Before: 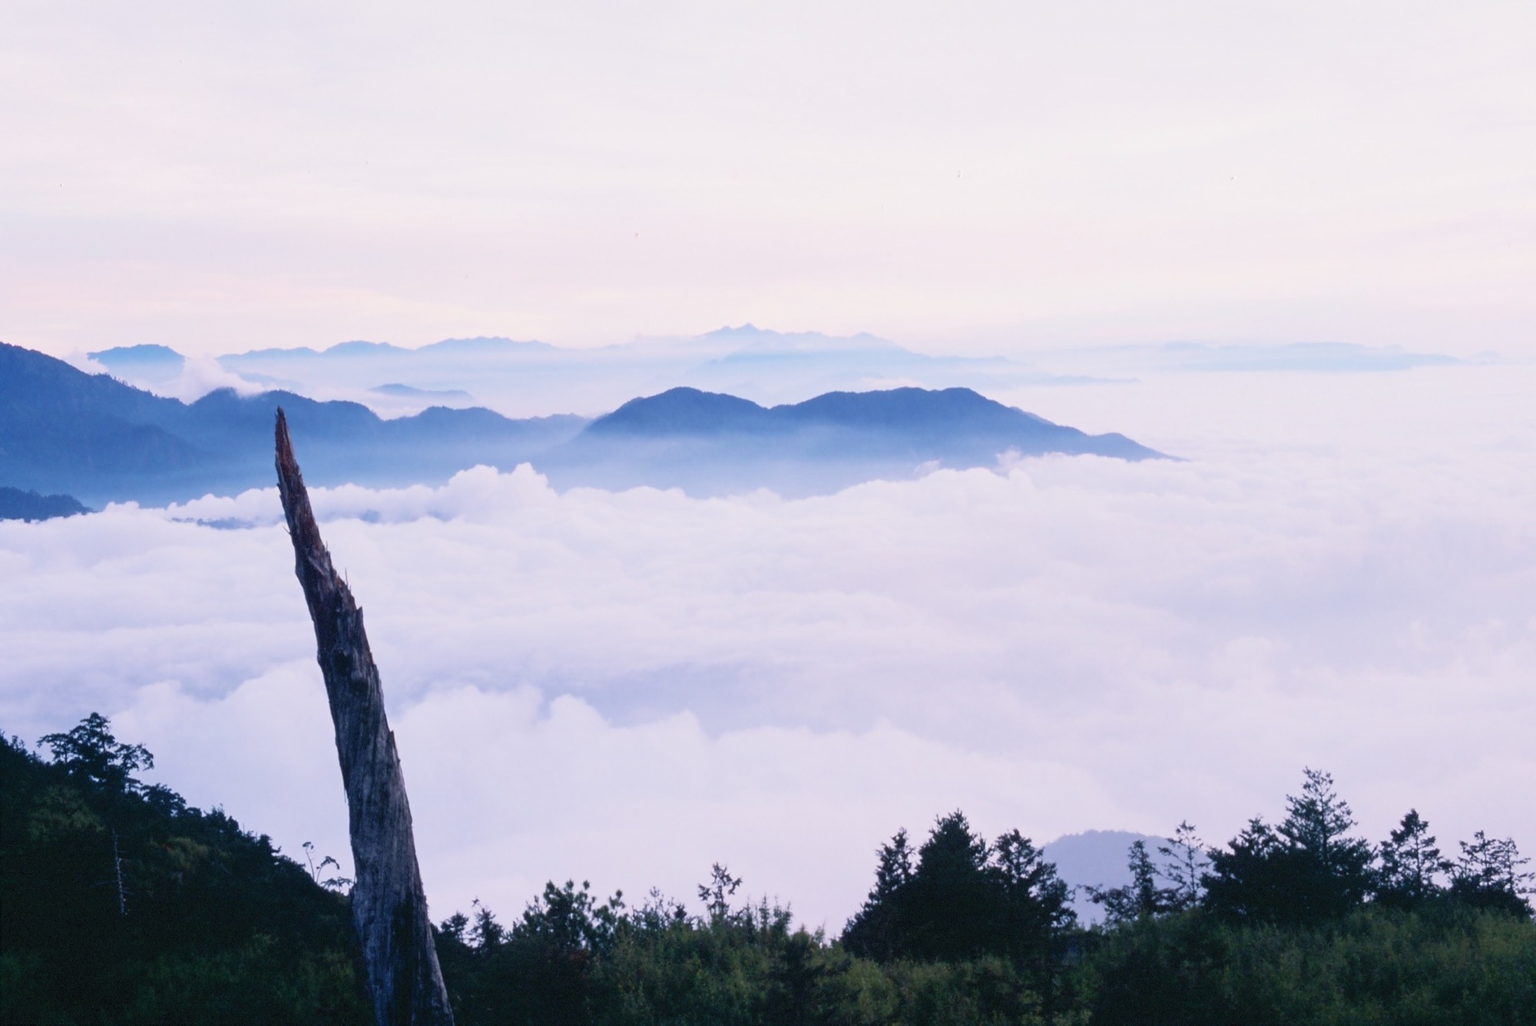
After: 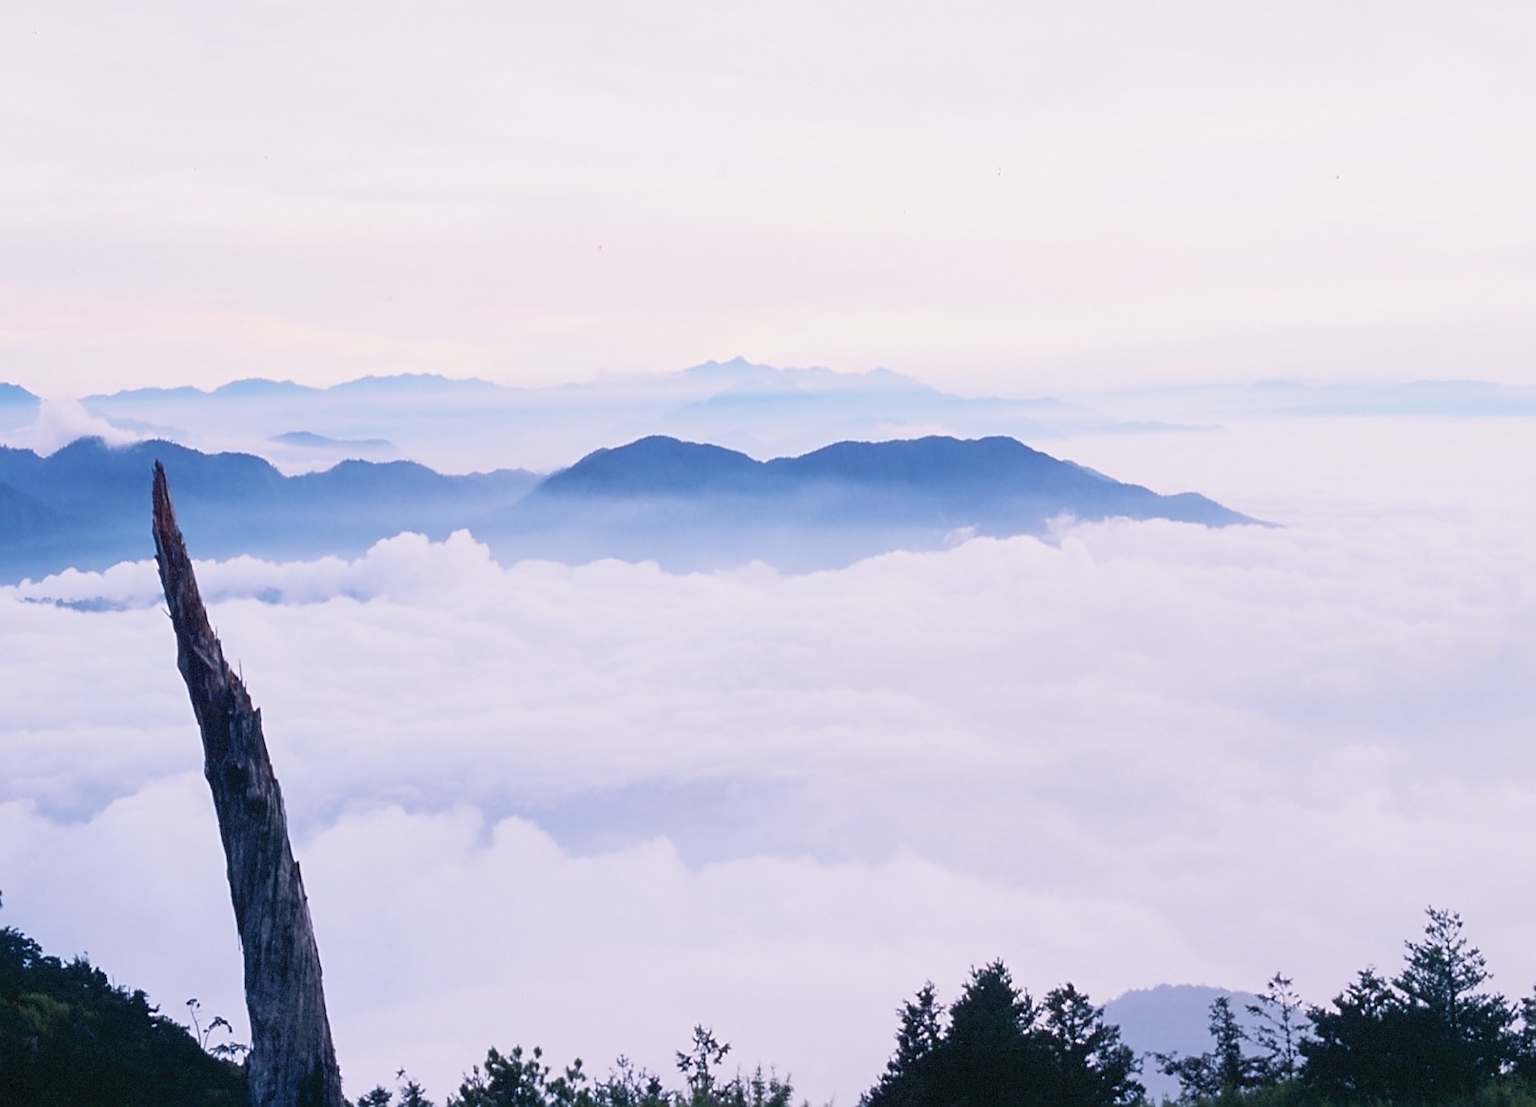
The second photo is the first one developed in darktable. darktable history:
crop: left 9.922%, top 3.507%, right 9.297%, bottom 9.36%
sharpen: on, module defaults
